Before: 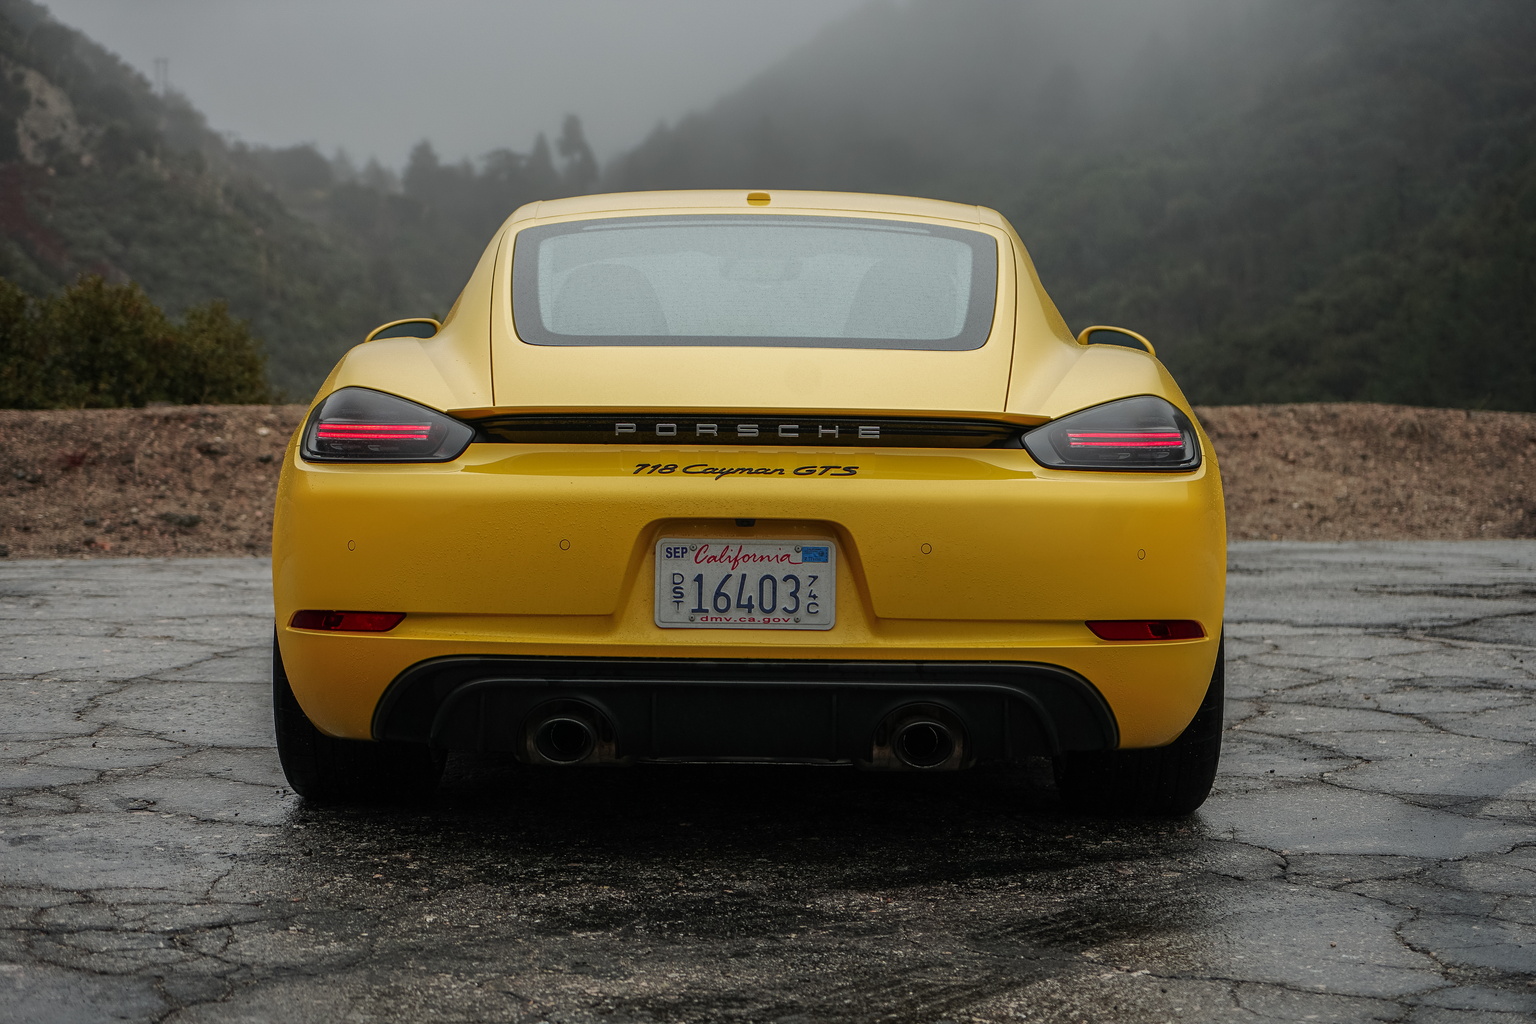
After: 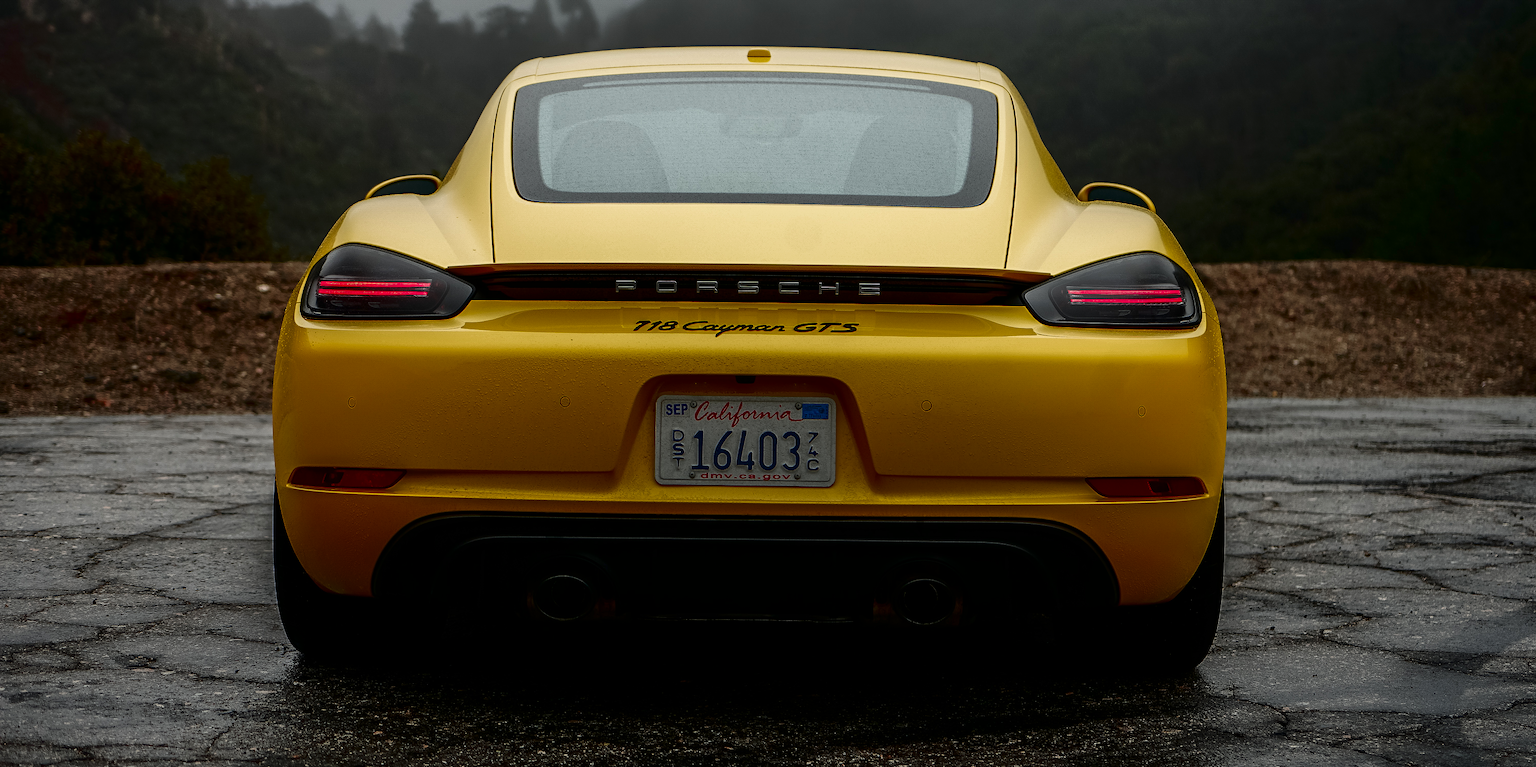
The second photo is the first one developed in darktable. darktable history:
contrast brightness saturation: contrast 0.24, brightness -0.245, saturation 0.145
crop: top 14.026%, bottom 11.009%
